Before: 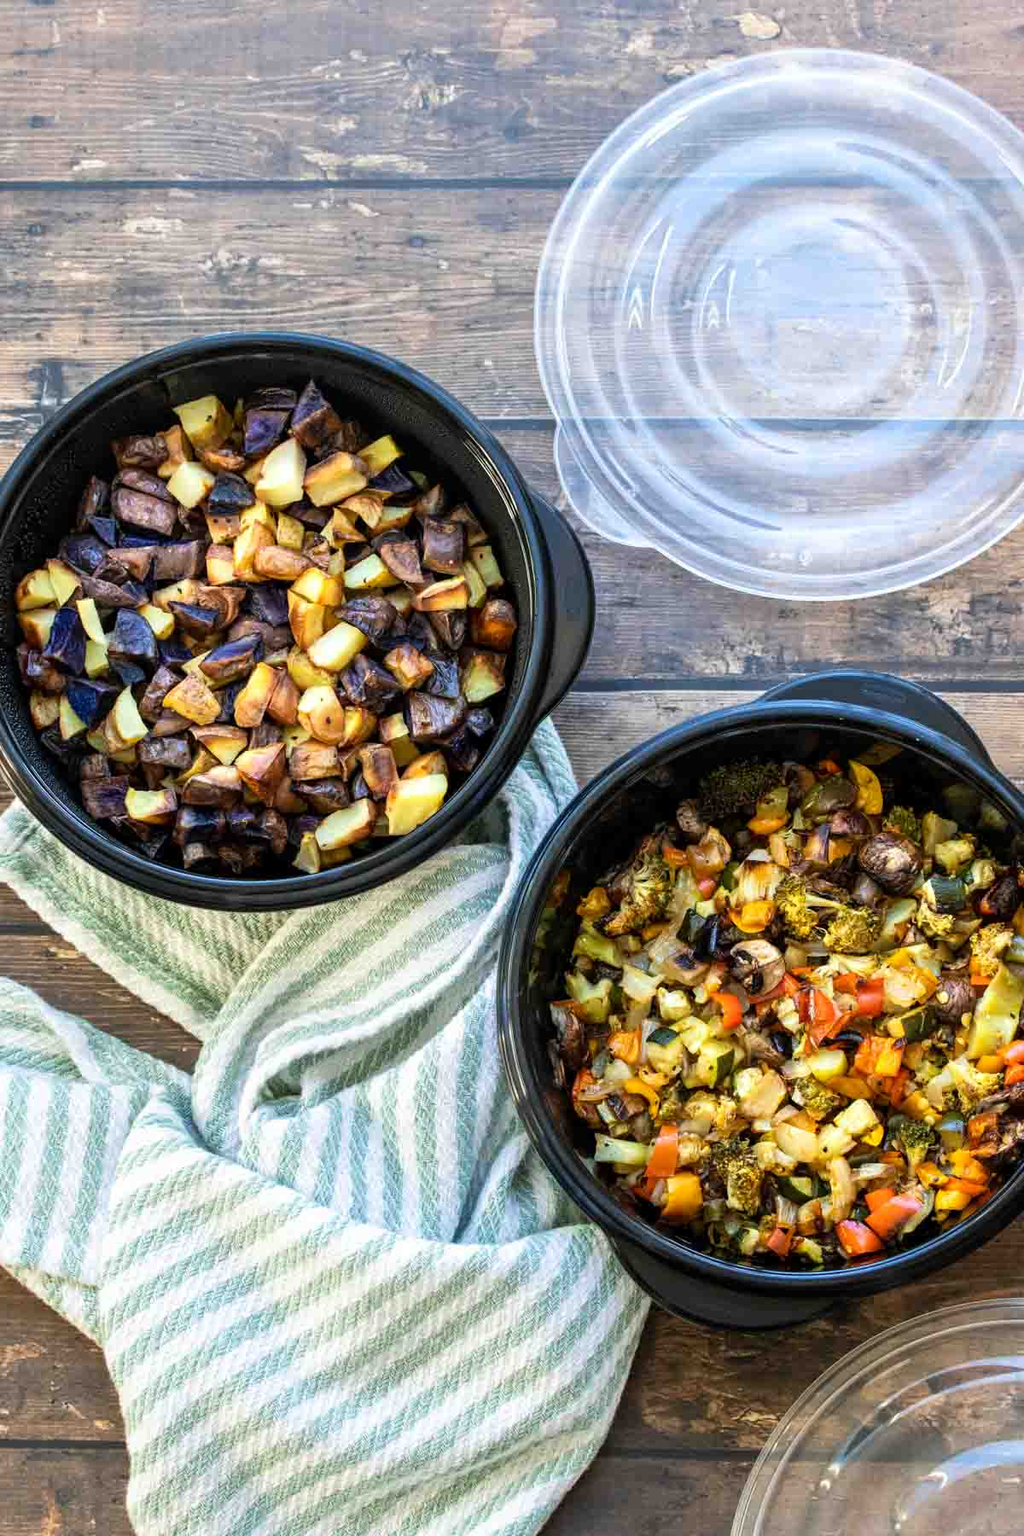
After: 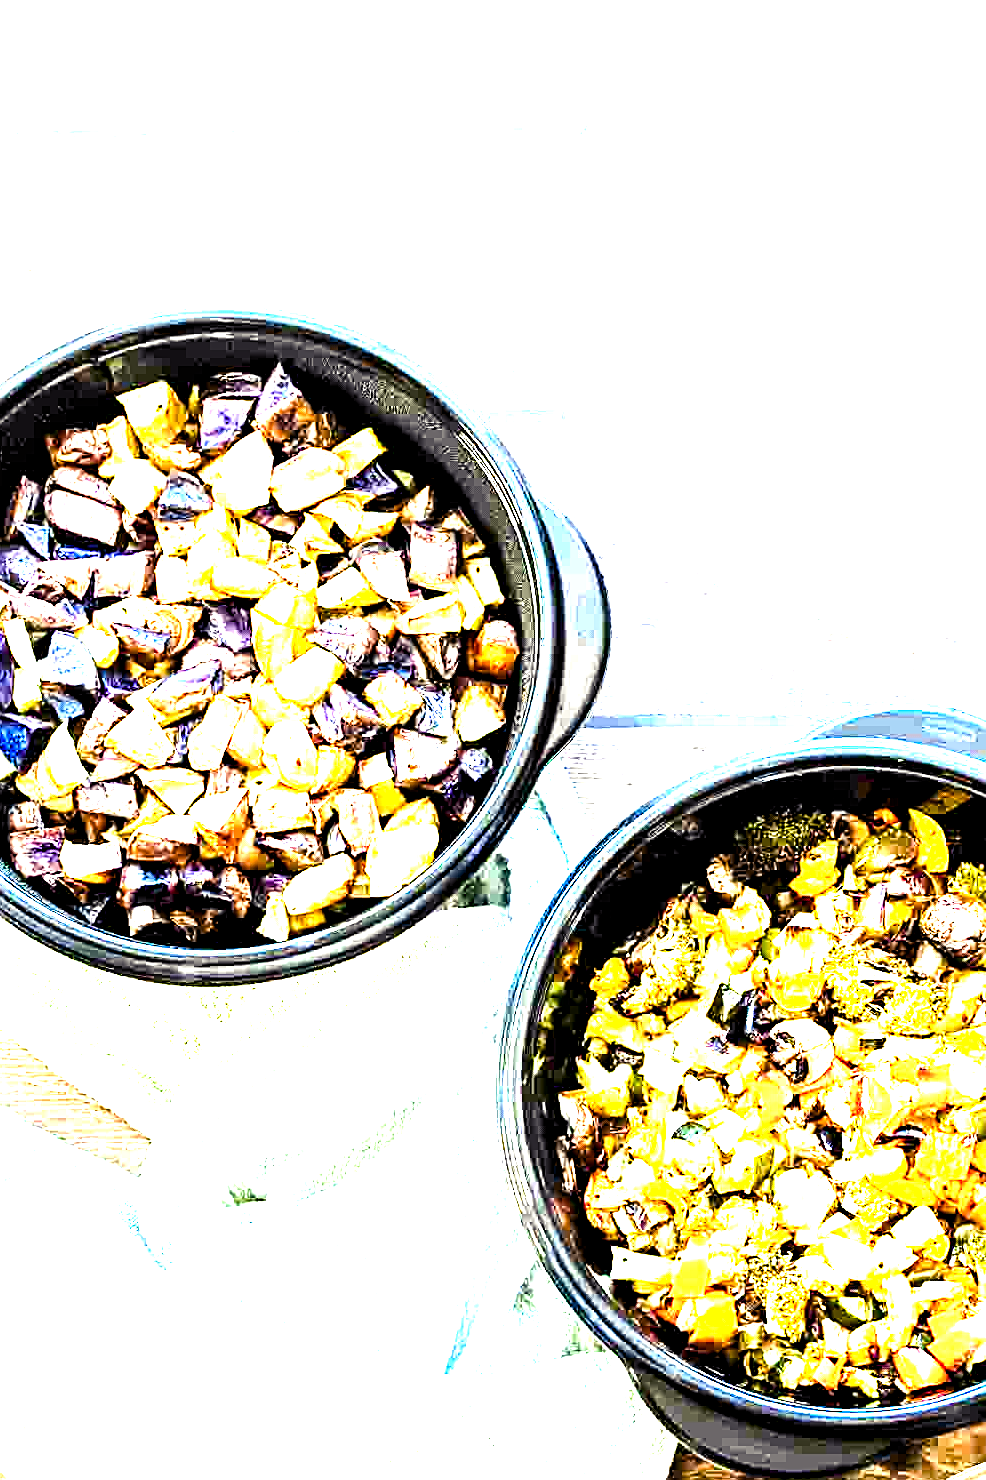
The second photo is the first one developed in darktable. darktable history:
color balance rgb: shadows lift › luminance -21.66%, shadows lift › chroma 6.57%, shadows lift › hue 270°, power › chroma 0.68%, power › hue 60°, highlights gain › luminance 6.08%, highlights gain › chroma 1.33%, highlights gain › hue 90°, global offset › luminance -0.87%, perceptual saturation grading › global saturation 26.86%, perceptual saturation grading › highlights -28.39%, perceptual saturation grading › mid-tones 15.22%, perceptual saturation grading › shadows 33.98%, perceptual brilliance grading › highlights 10%, perceptual brilliance grading › mid-tones 5%
sharpen: on, module defaults
tone equalizer: -8 EV -1.08 EV, -7 EV -1.01 EV, -6 EV -0.867 EV, -5 EV -0.578 EV, -3 EV 0.578 EV, -2 EV 0.867 EV, -1 EV 1.01 EV, +0 EV 1.08 EV, edges refinement/feathering 500, mask exposure compensation -1.57 EV, preserve details no
exposure: black level correction 0.001, exposure 2.607 EV, compensate exposure bias true, compensate highlight preservation false
crop and rotate: left 7.196%, top 4.574%, right 10.605%, bottom 13.178%
